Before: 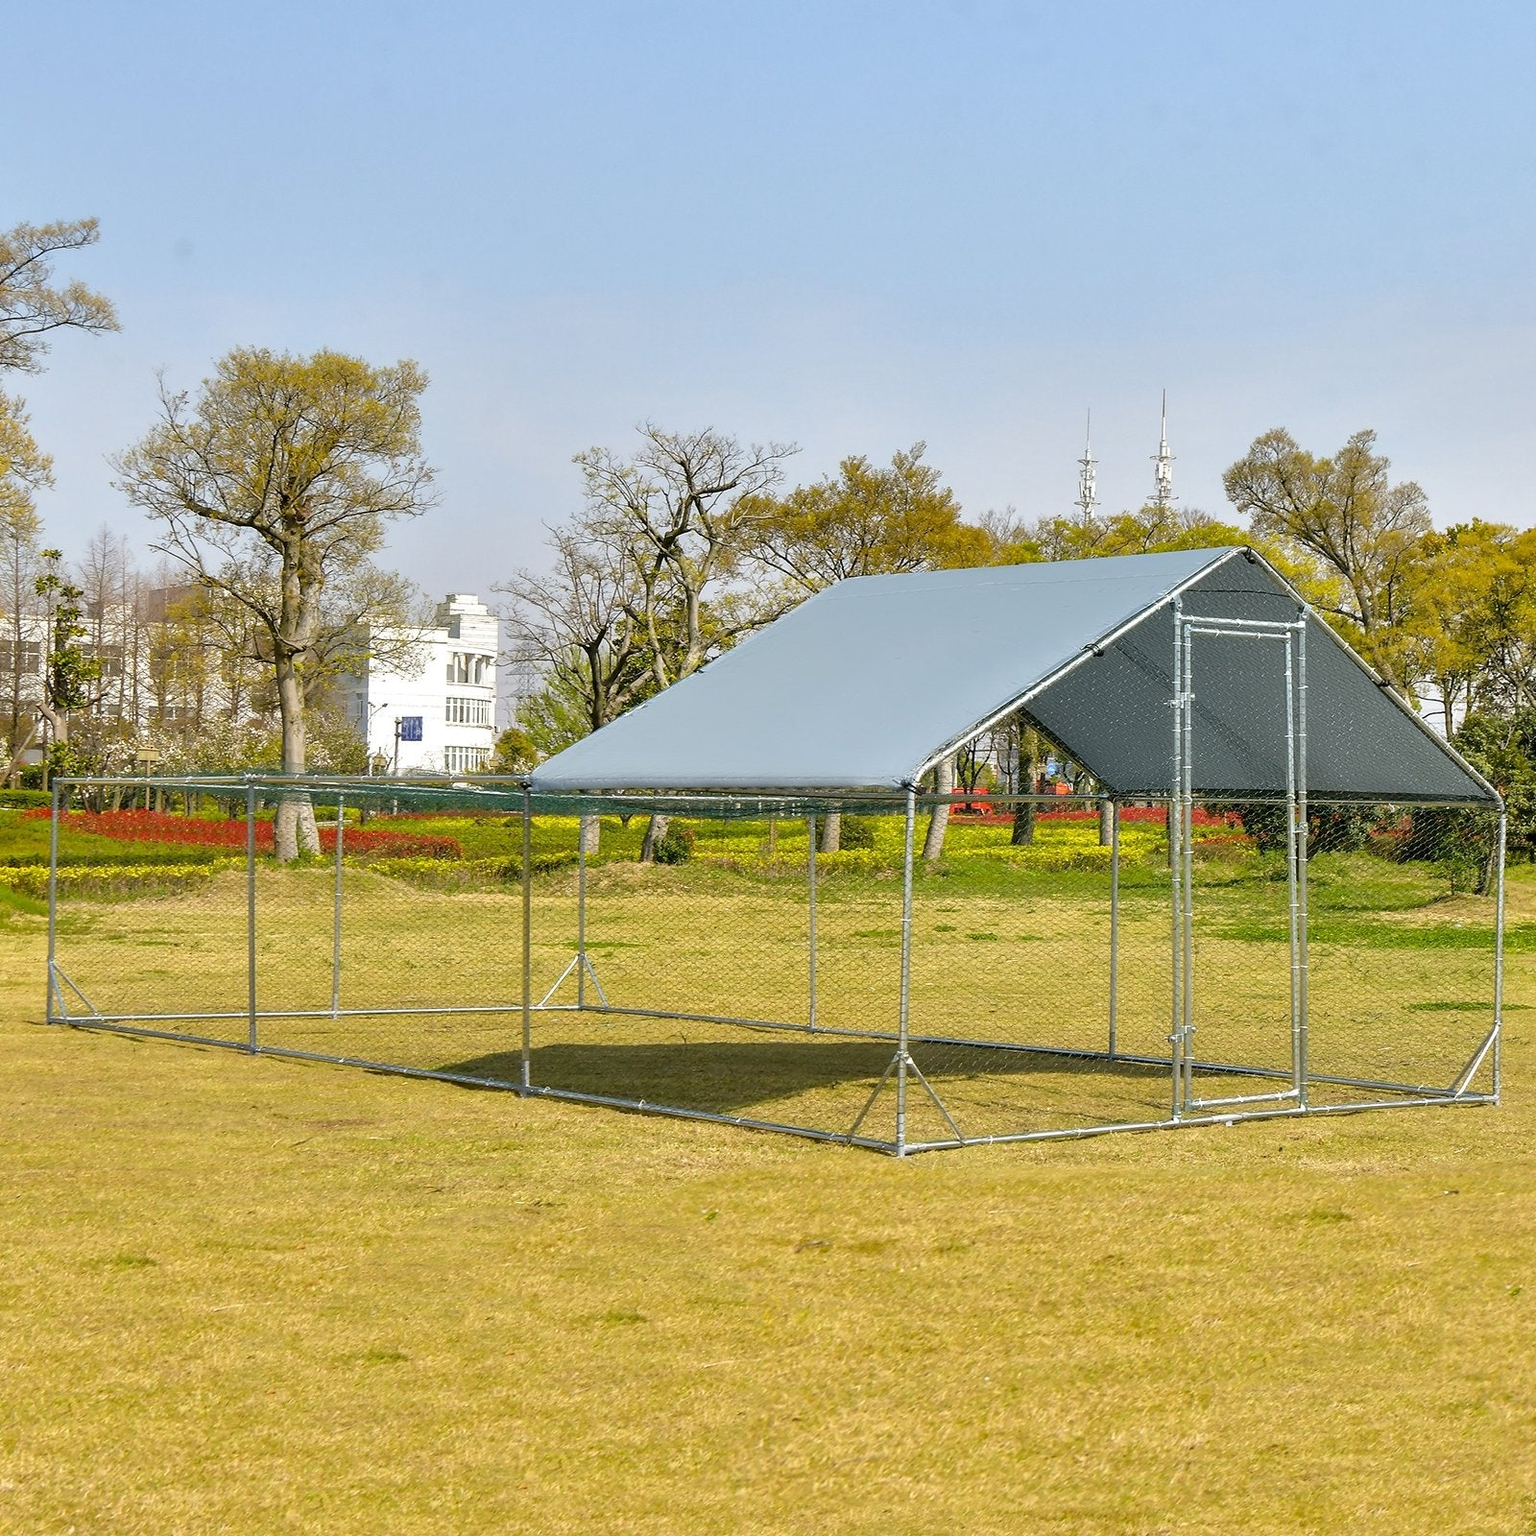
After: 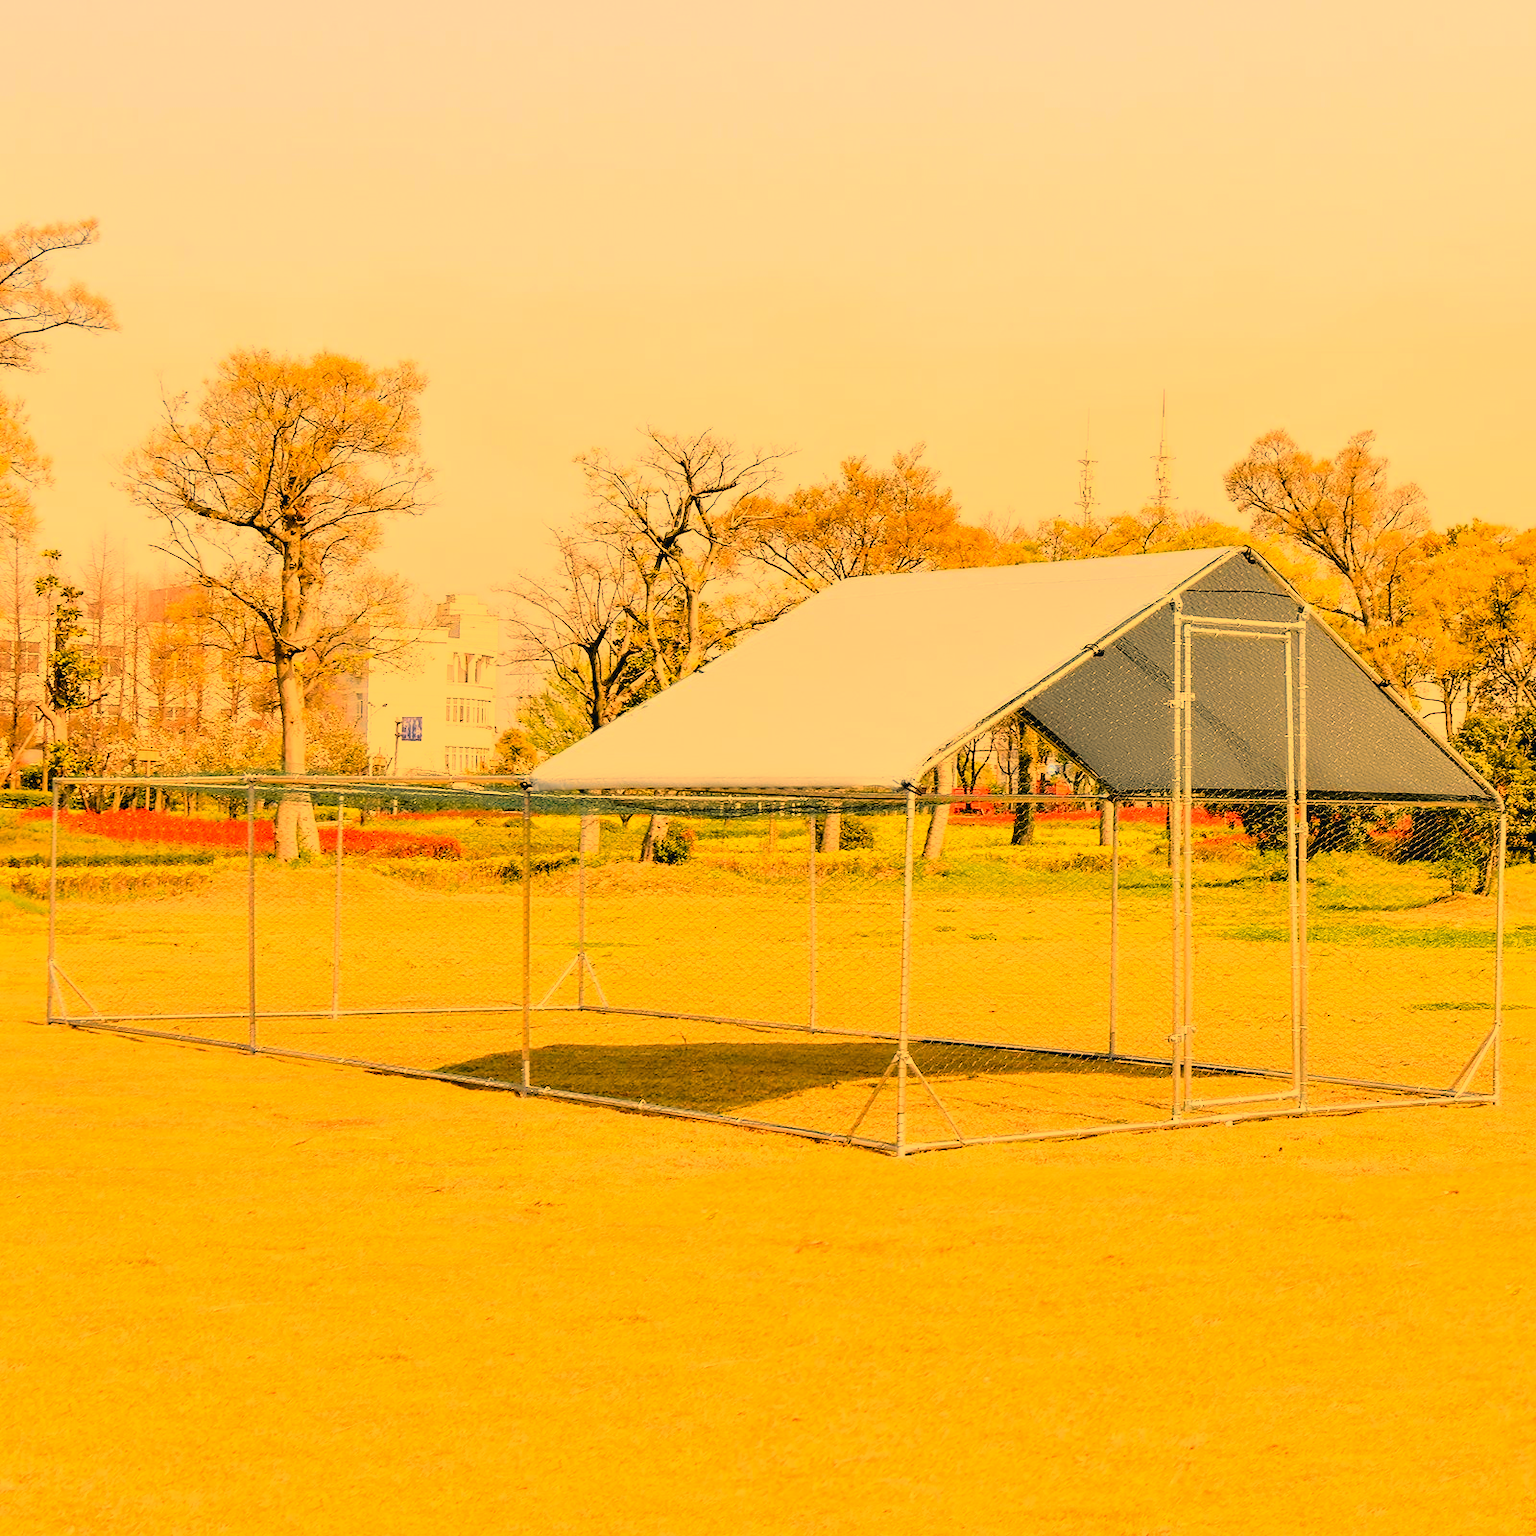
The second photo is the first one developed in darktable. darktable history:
tone curve: curves: ch0 [(0, 0.026) (0.058, 0.049) (0.246, 0.214) (0.437, 0.498) (0.55, 0.644) (0.657, 0.767) (0.822, 0.9) (1, 0.961)]; ch1 [(0, 0) (0.346, 0.307) (0.408, 0.369) (0.453, 0.457) (0.476, 0.489) (0.502, 0.493) (0.521, 0.515) (0.537, 0.531) (0.612, 0.641) (0.676, 0.728) (1, 1)]; ch2 [(0, 0) (0.346, 0.34) (0.434, 0.46) (0.485, 0.494) (0.5, 0.494) (0.511, 0.504) (0.537, 0.551) (0.579, 0.599) (0.625, 0.686) (1, 1)], color space Lab, independent channels, preserve colors none
color correction: highlights b* 3
white balance: red 1.467, blue 0.684
rgb levels: preserve colors sum RGB, levels [[0.038, 0.433, 0.934], [0, 0.5, 1], [0, 0.5, 1]]
